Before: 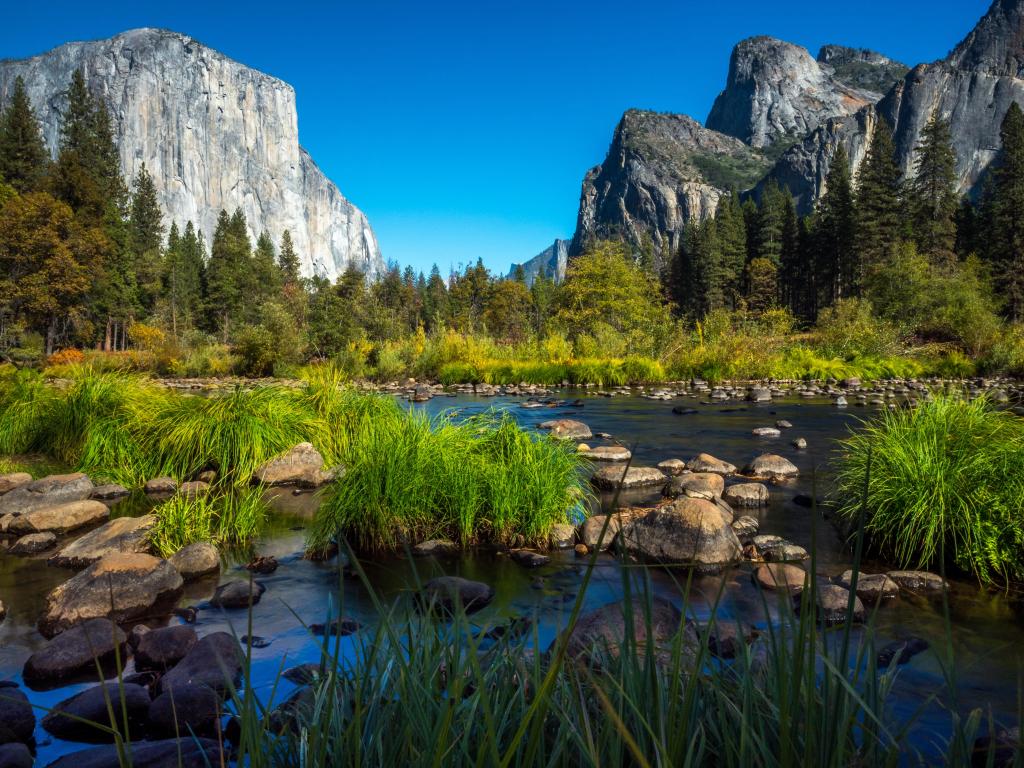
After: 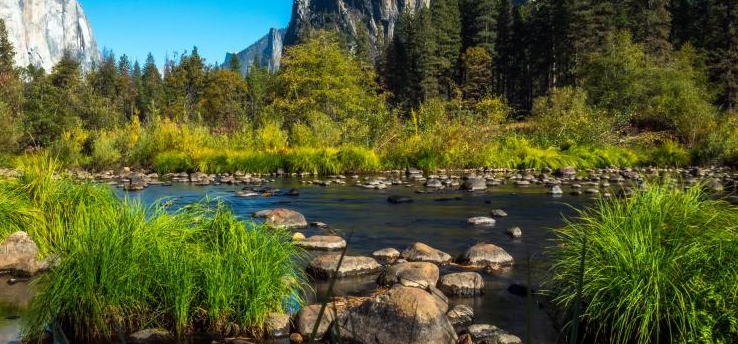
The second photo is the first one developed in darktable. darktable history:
crop and rotate: left 27.863%, top 27.517%, bottom 27.589%
